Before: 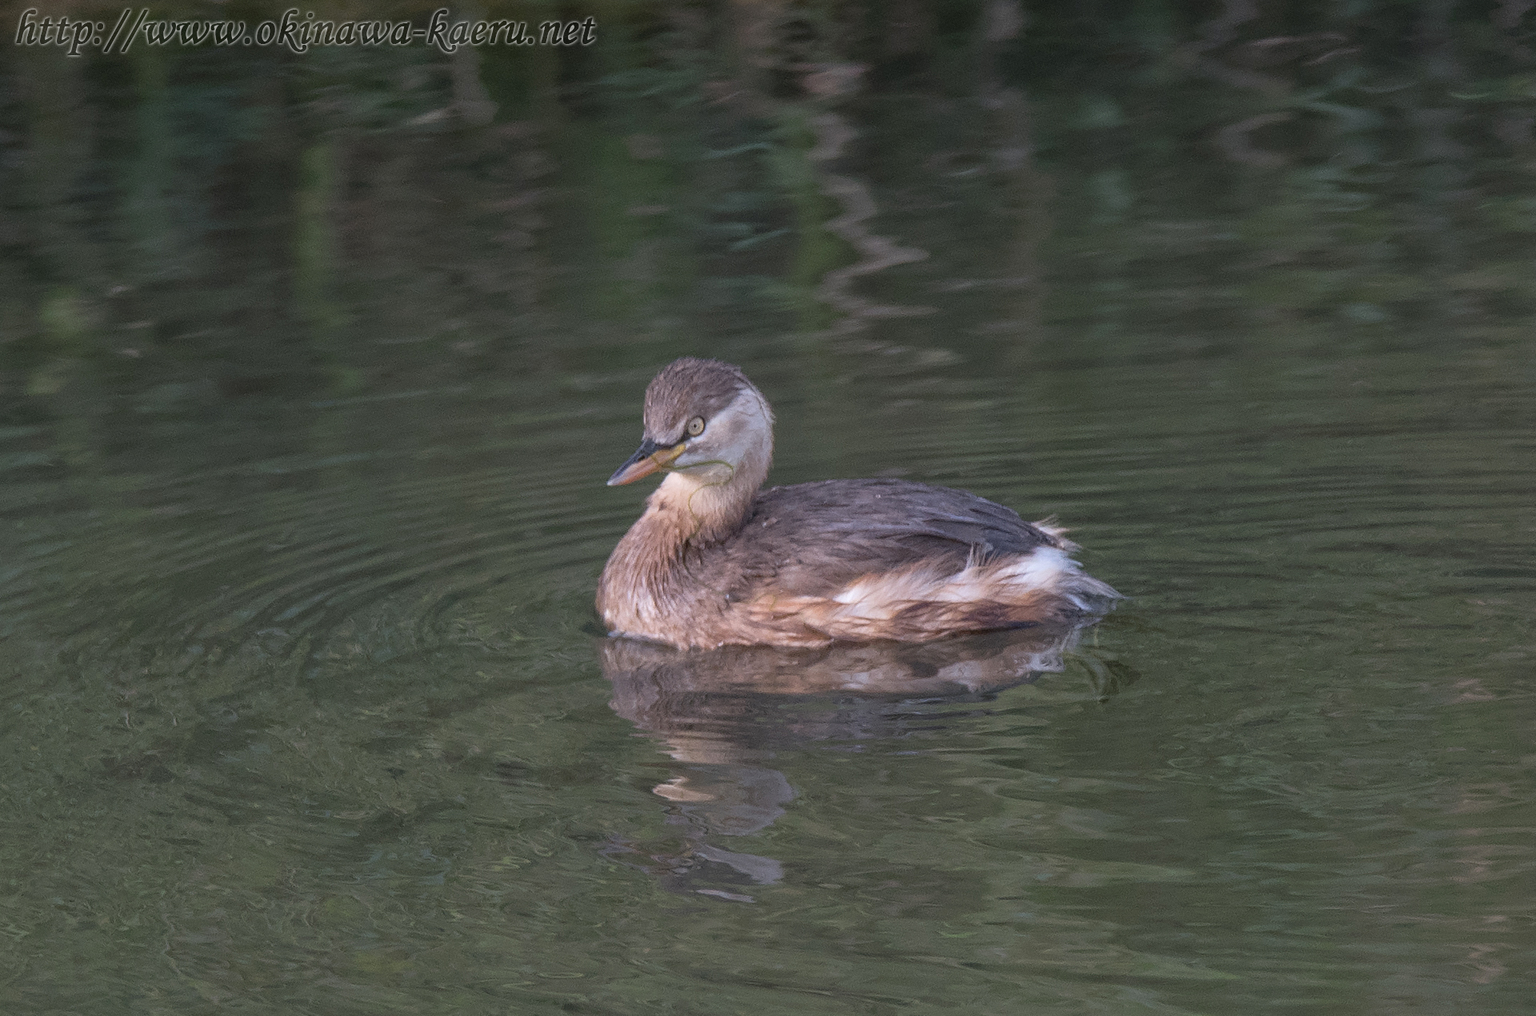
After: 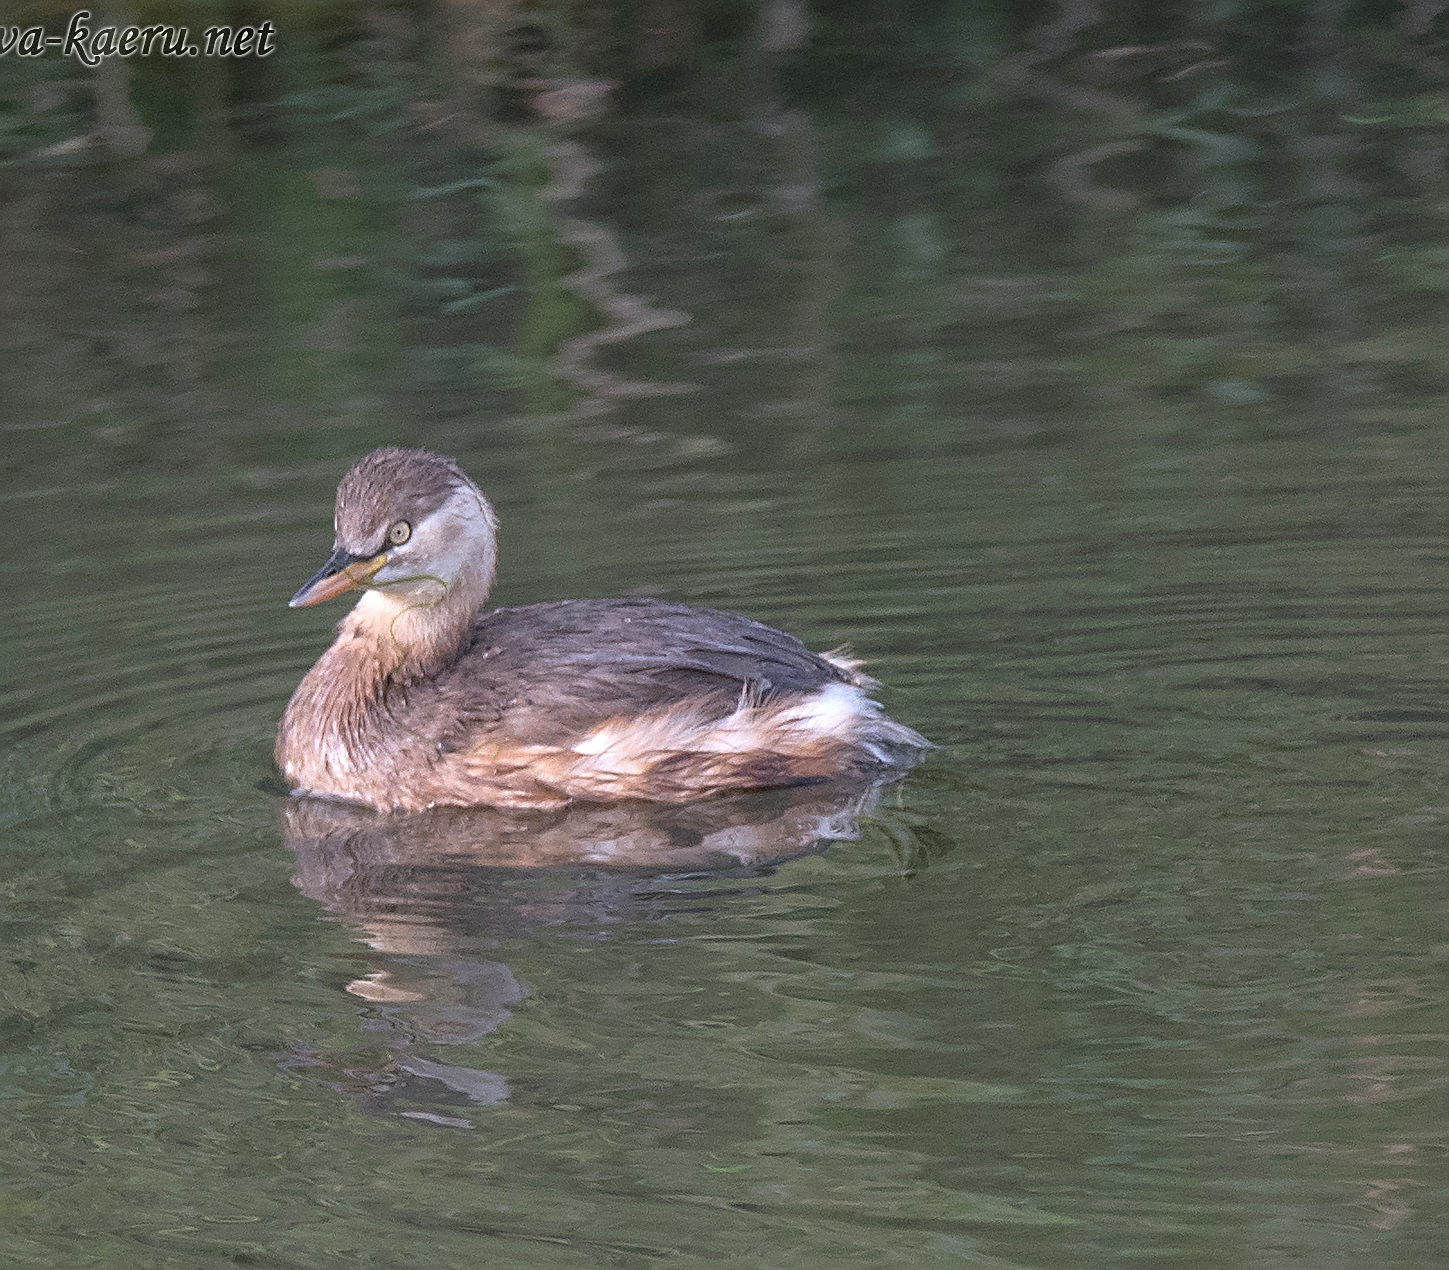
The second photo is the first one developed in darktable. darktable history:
exposure: black level correction 0, exposure 0.498 EV, compensate exposure bias true, compensate highlight preservation false
sharpen: on, module defaults
crop and rotate: left 24.493%
